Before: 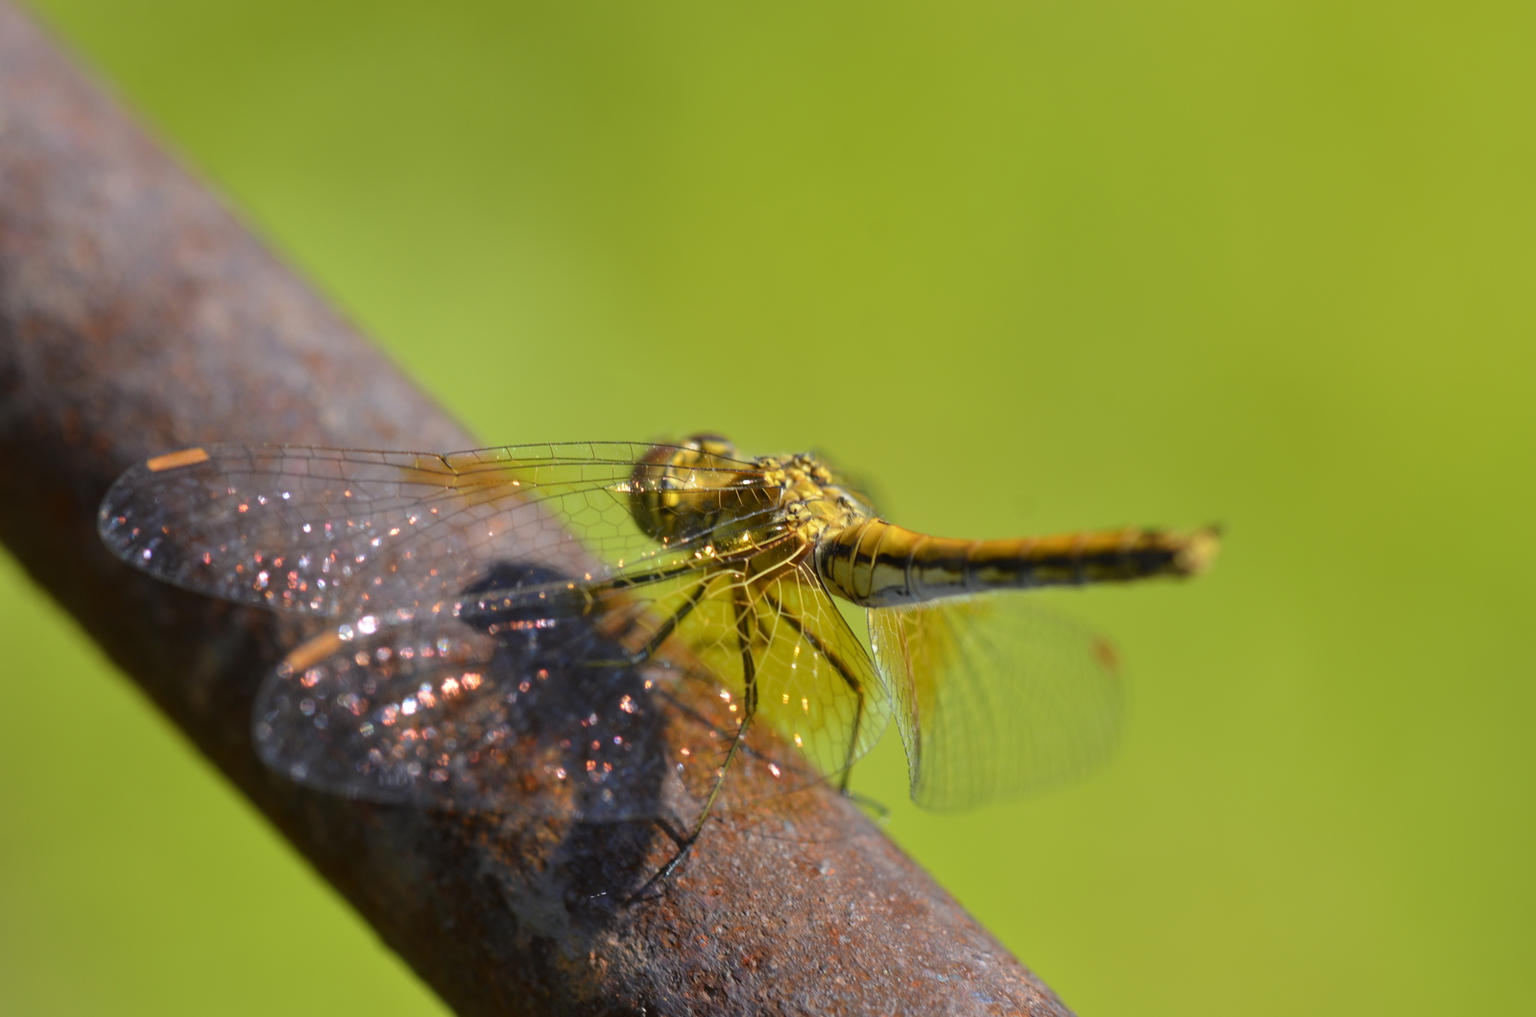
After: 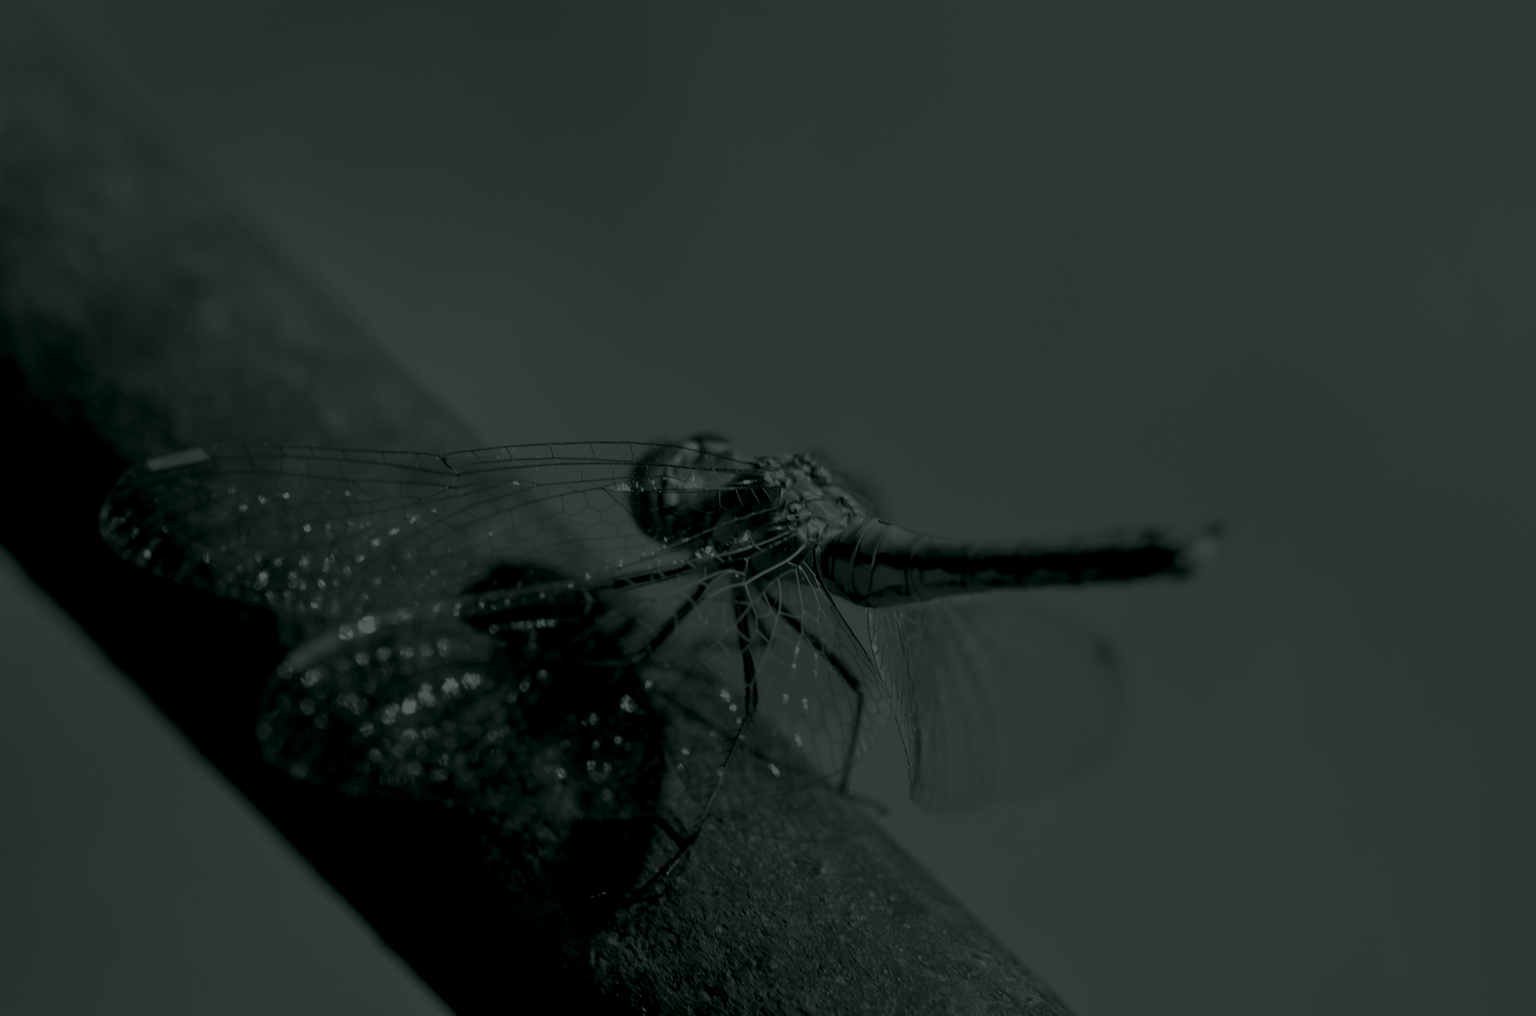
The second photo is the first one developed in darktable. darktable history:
colorize: hue 90°, saturation 19%, lightness 1.59%, version 1
rgb levels: preserve colors max RGB
